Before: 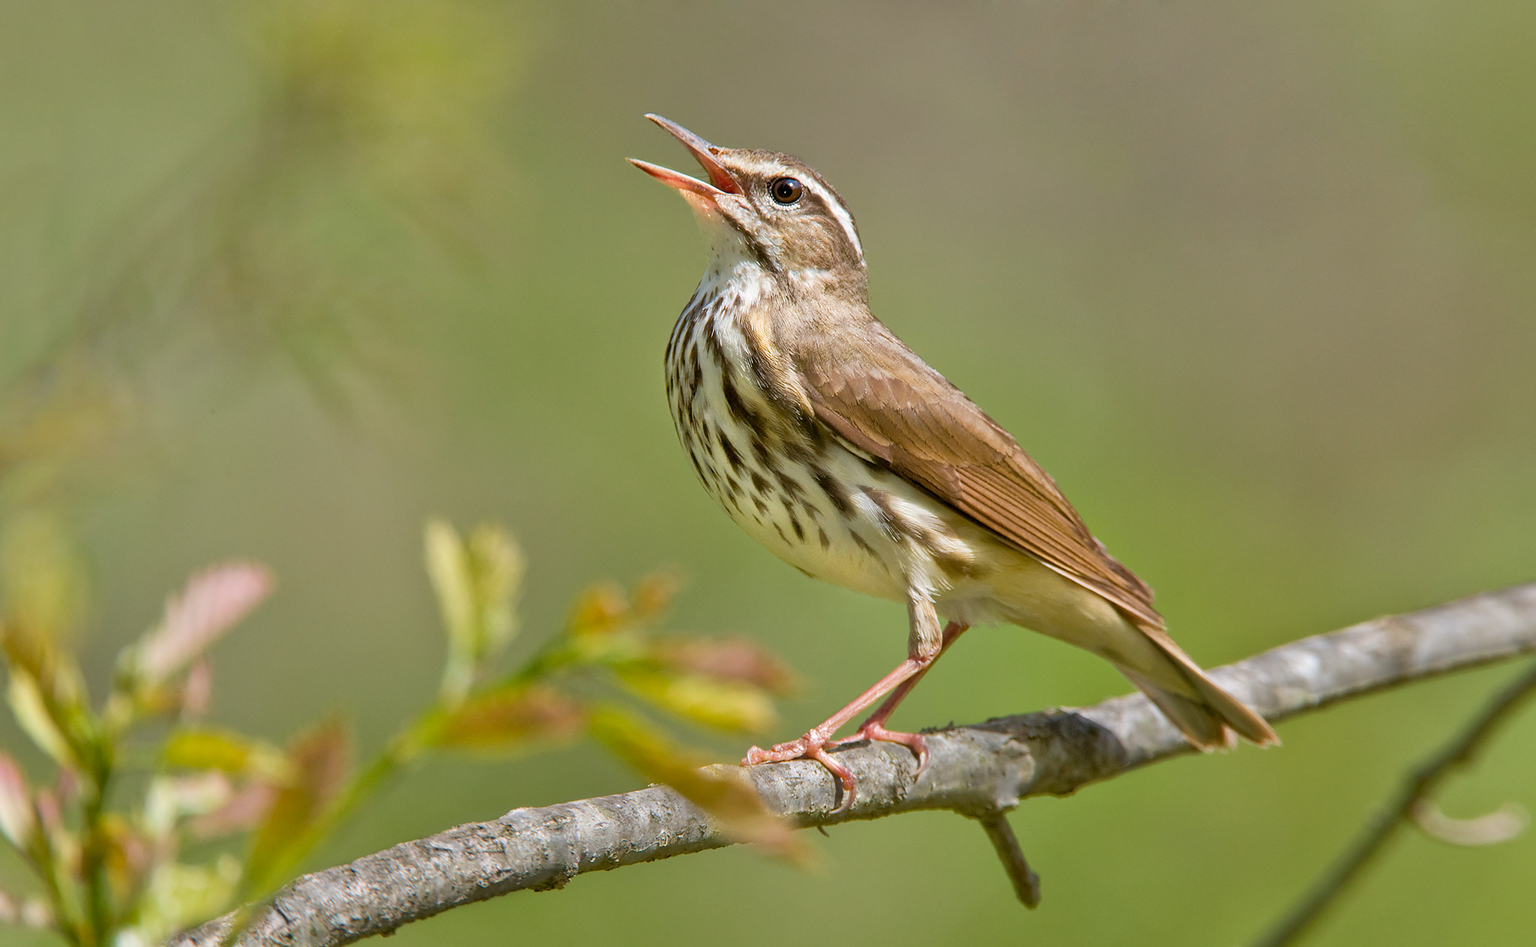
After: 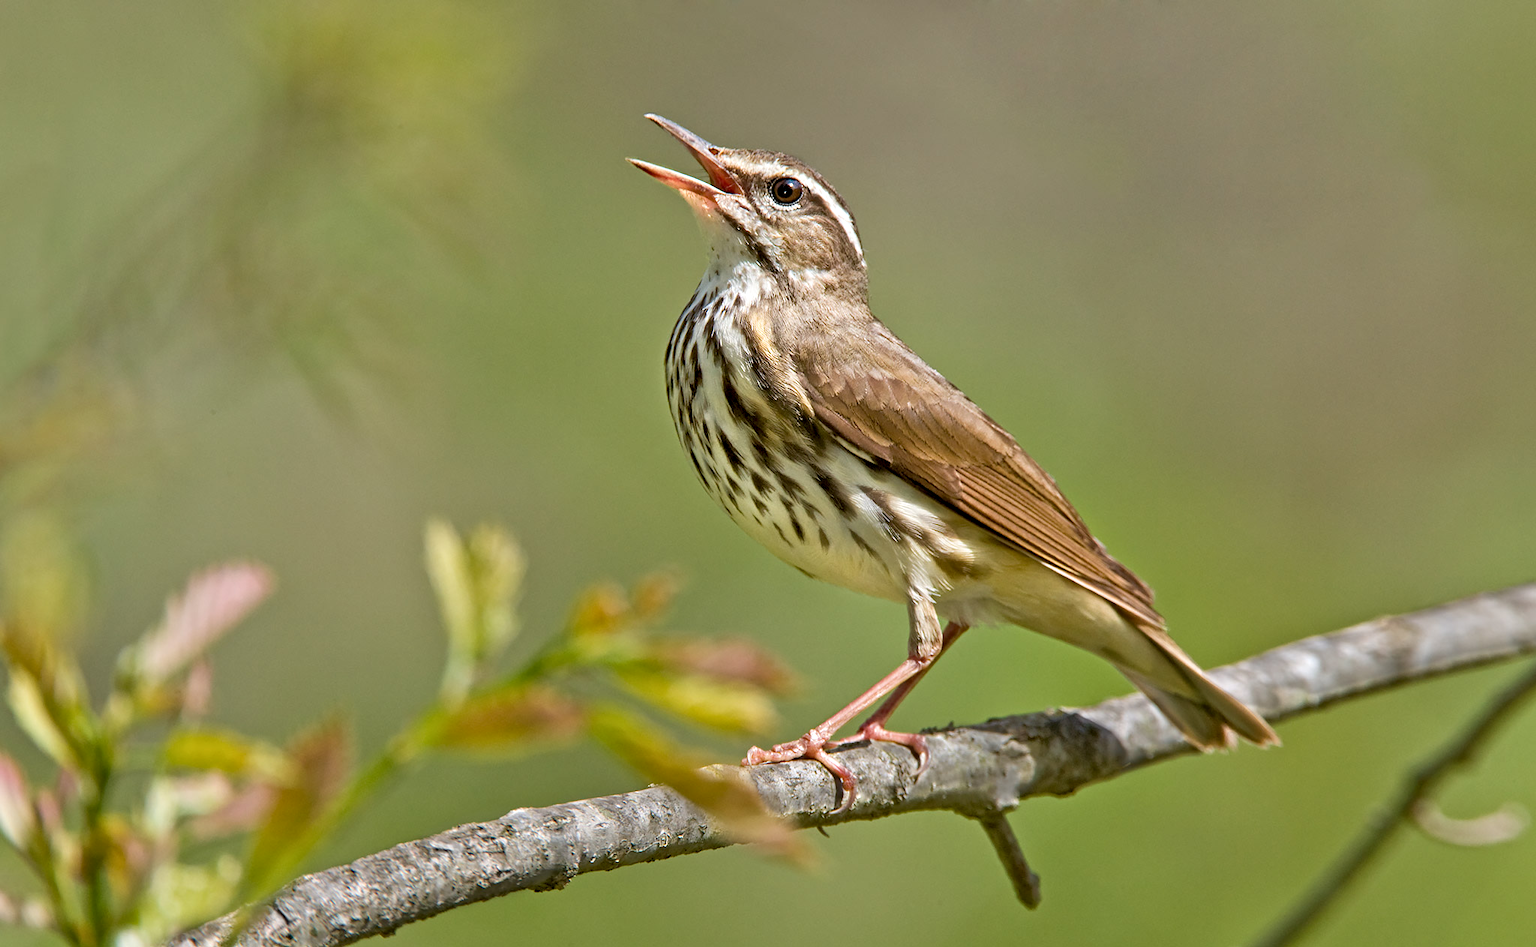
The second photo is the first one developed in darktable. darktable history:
contrast equalizer: y [[0.5, 0.501, 0.525, 0.597, 0.58, 0.514], [0.5 ×6], [0.5 ×6], [0 ×6], [0 ×6]]
